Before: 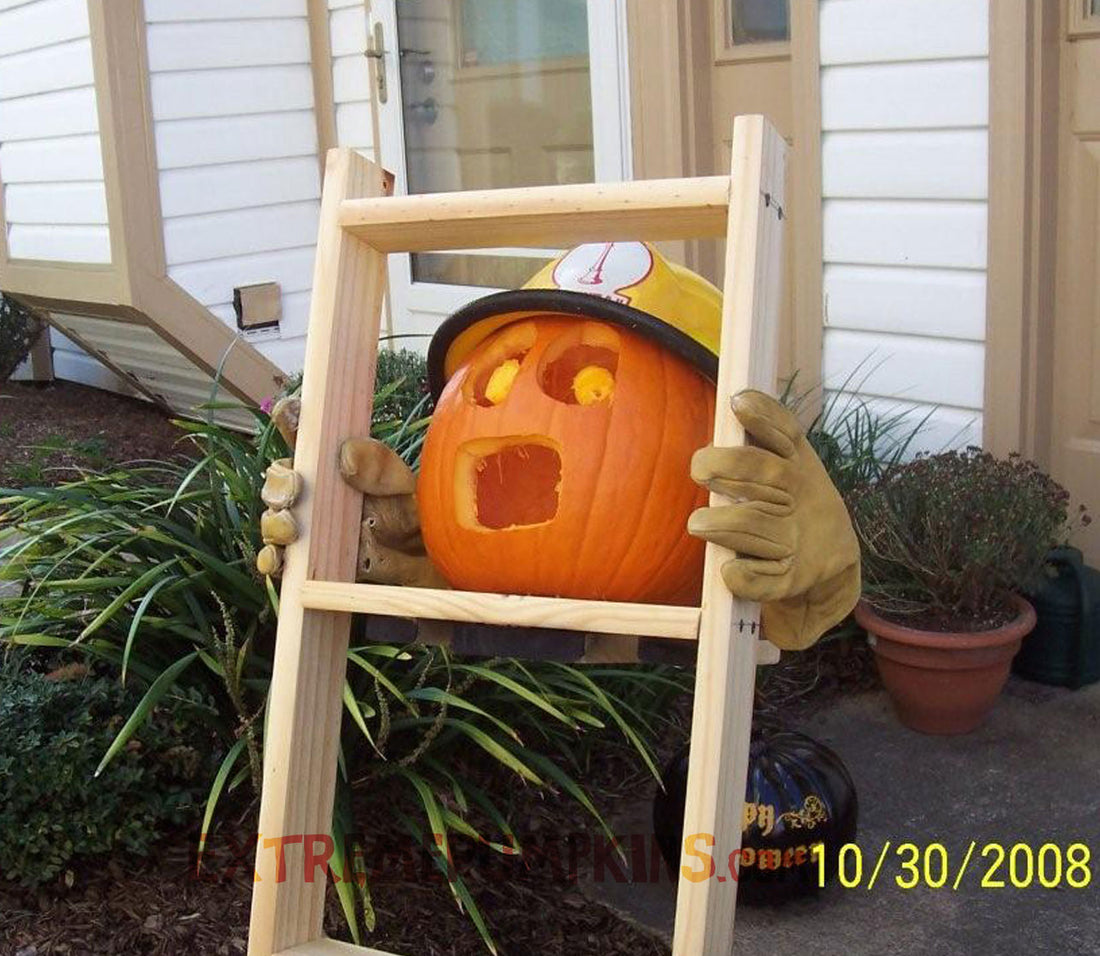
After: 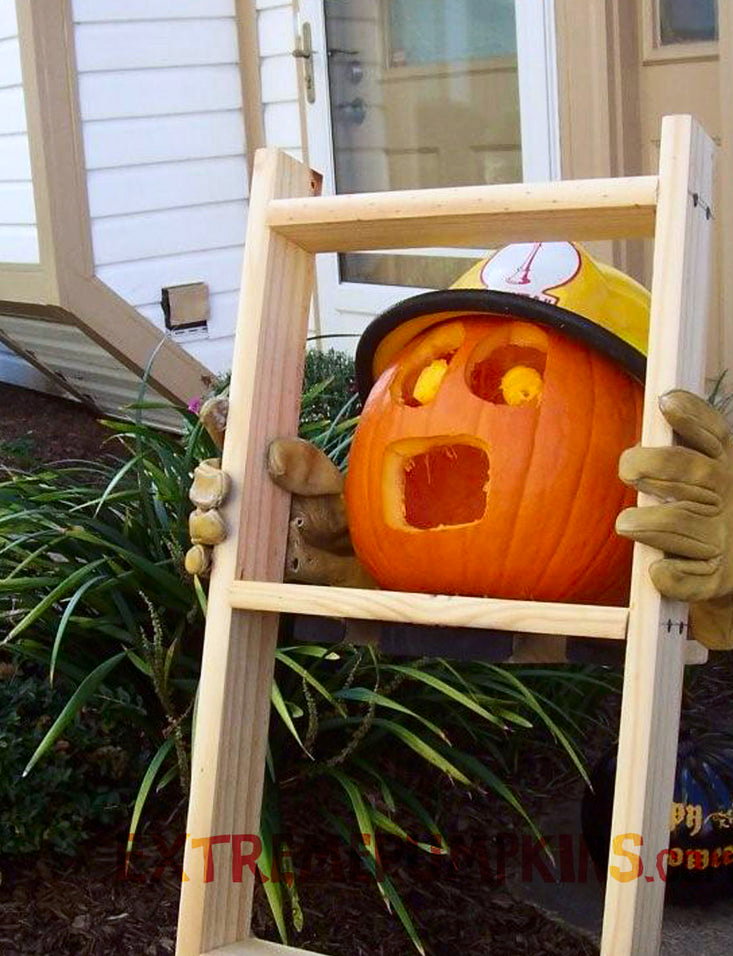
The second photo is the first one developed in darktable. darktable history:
contrast brightness saturation: contrast 0.13, brightness -0.05, saturation 0.16
crop and rotate: left 6.617%, right 26.717%
white balance: red 0.983, blue 1.036
